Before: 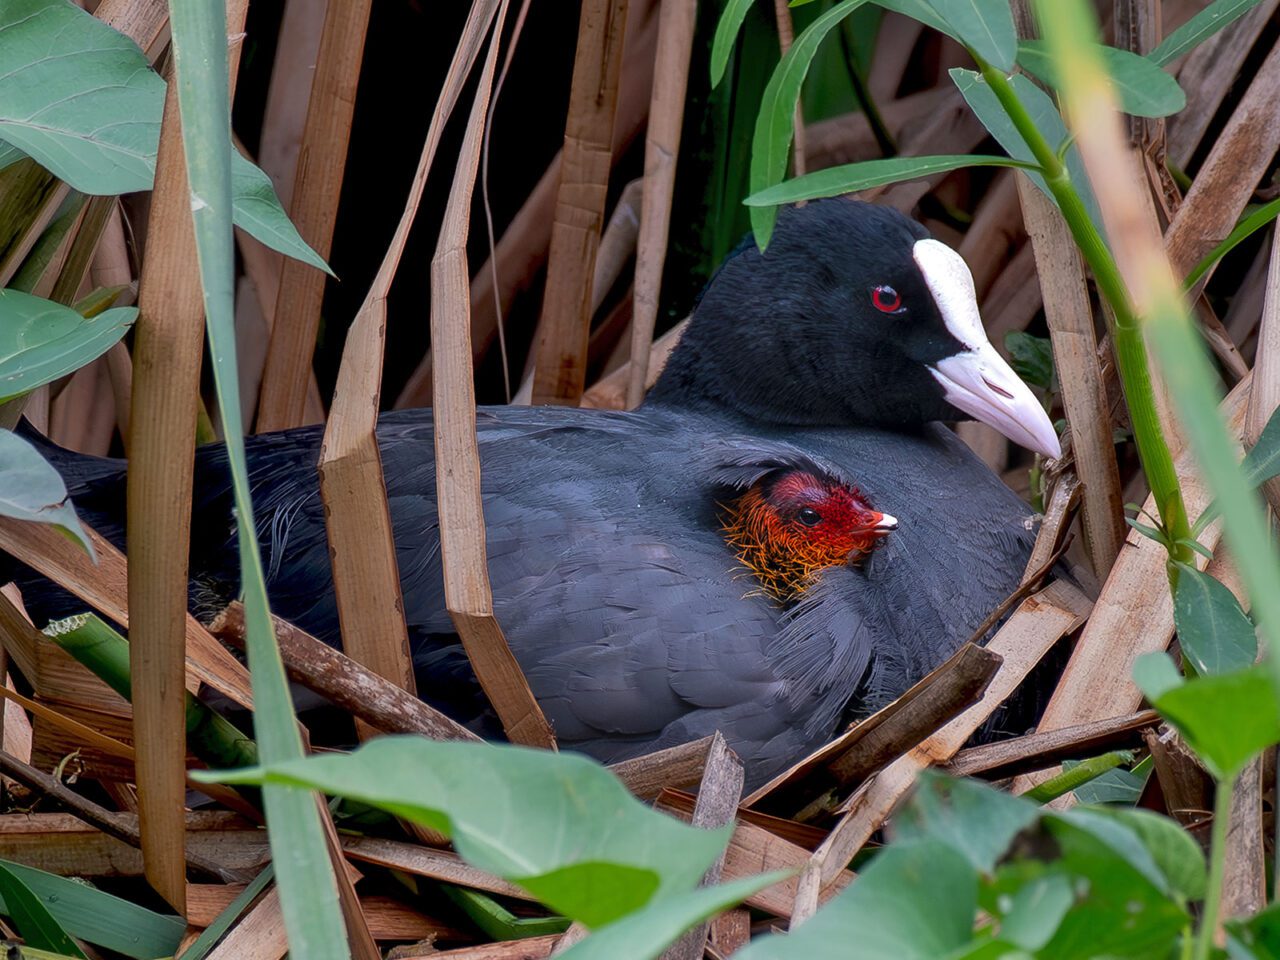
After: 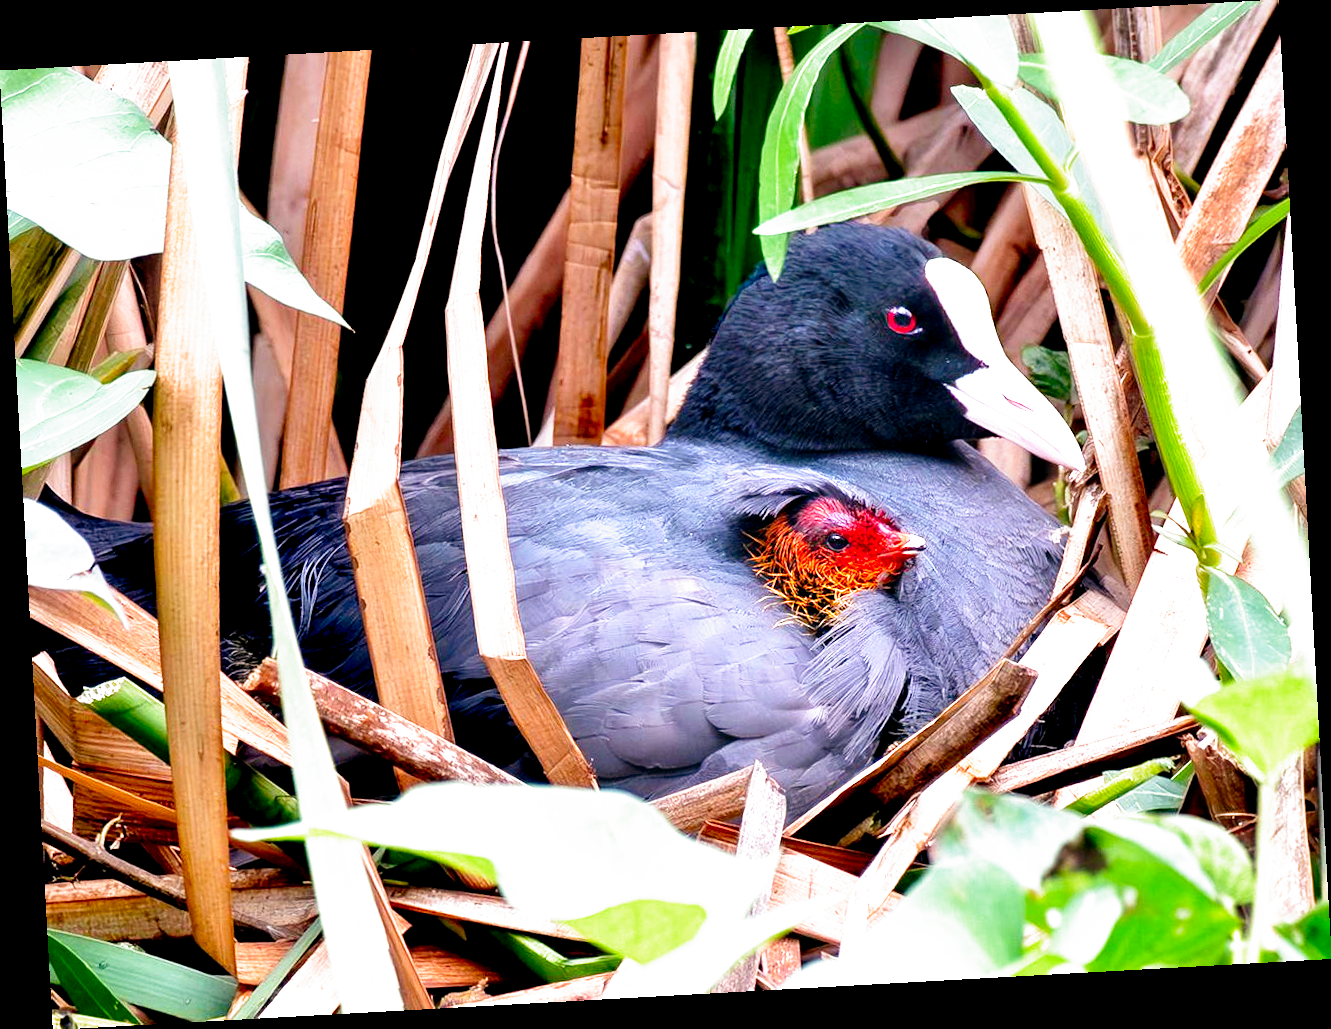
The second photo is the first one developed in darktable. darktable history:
exposure: black level correction 0, exposure 1 EV, compensate exposure bias true, compensate highlight preservation false
filmic rgb: middle gray luminance 8.8%, black relative exposure -6.3 EV, white relative exposure 2.7 EV, threshold 6 EV, target black luminance 0%, hardness 4.74, latitude 73.47%, contrast 1.332, shadows ↔ highlights balance 10.13%, add noise in highlights 0, preserve chrominance no, color science v3 (2019), use custom middle-gray values true, iterations of high-quality reconstruction 0, contrast in highlights soft, enable highlight reconstruction true
rotate and perspective: rotation -3.18°, automatic cropping off
color balance: lift [0.998, 0.998, 1.001, 1.002], gamma [0.995, 1.025, 0.992, 0.975], gain [0.995, 1.02, 0.997, 0.98]
